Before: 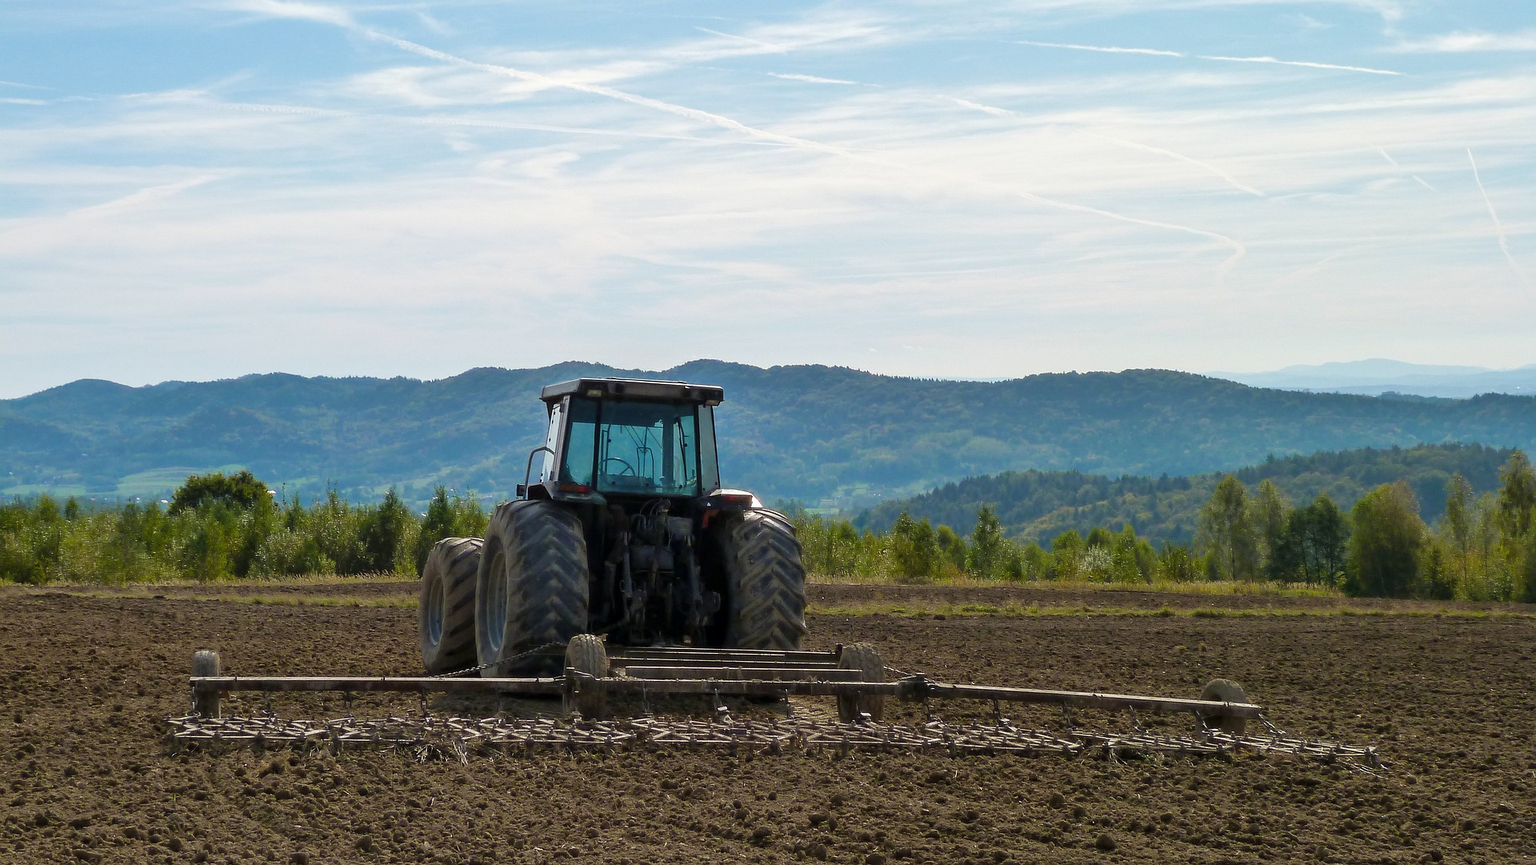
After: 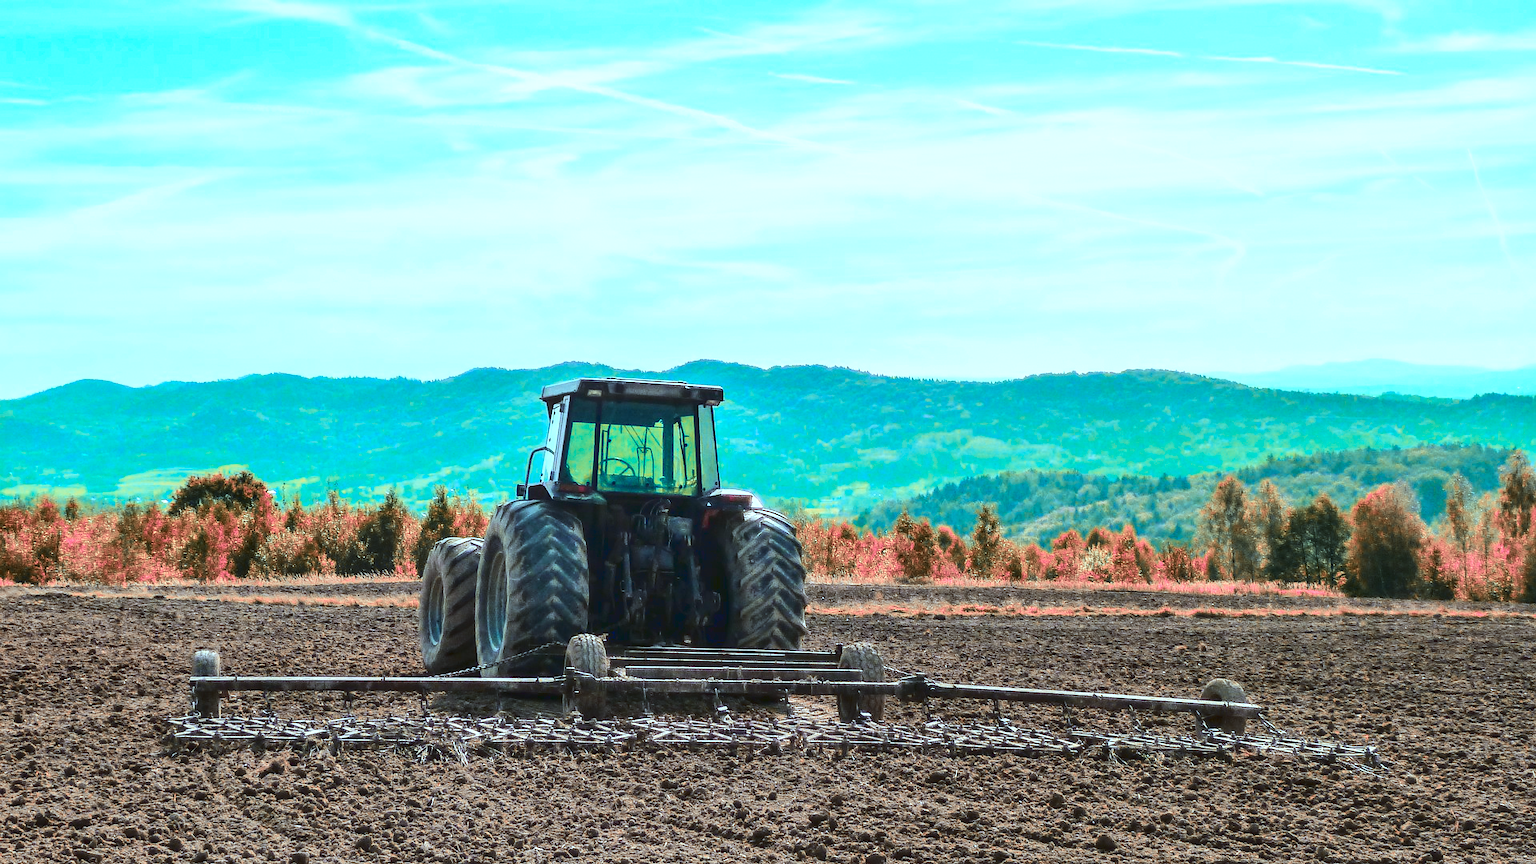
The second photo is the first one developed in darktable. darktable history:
color correction: highlights a* -9.1, highlights b* -22.73
color zones: curves: ch2 [(0, 0.488) (0.143, 0.417) (0.286, 0.212) (0.429, 0.179) (0.571, 0.154) (0.714, 0.415) (0.857, 0.495) (1, 0.488)], mix 29.64%
local contrast: on, module defaults
tone curve: curves: ch0 [(0, 0) (0.003, 0.061) (0.011, 0.065) (0.025, 0.066) (0.044, 0.077) (0.069, 0.092) (0.1, 0.106) (0.136, 0.125) (0.177, 0.16) (0.224, 0.206) (0.277, 0.272) (0.335, 0.356) (0.399, 0.472) (0.468, 0.59) (0.543, 0.686) (0.623, 0.766) (0.709, 0.832) (0.801, 0.886) (0.898, 0.929) (1, 1)], color space Lab, linked channels, preserve colors none
exposure: black level correction 0, exposure 0.702 EV, compensate highlight preservation false
